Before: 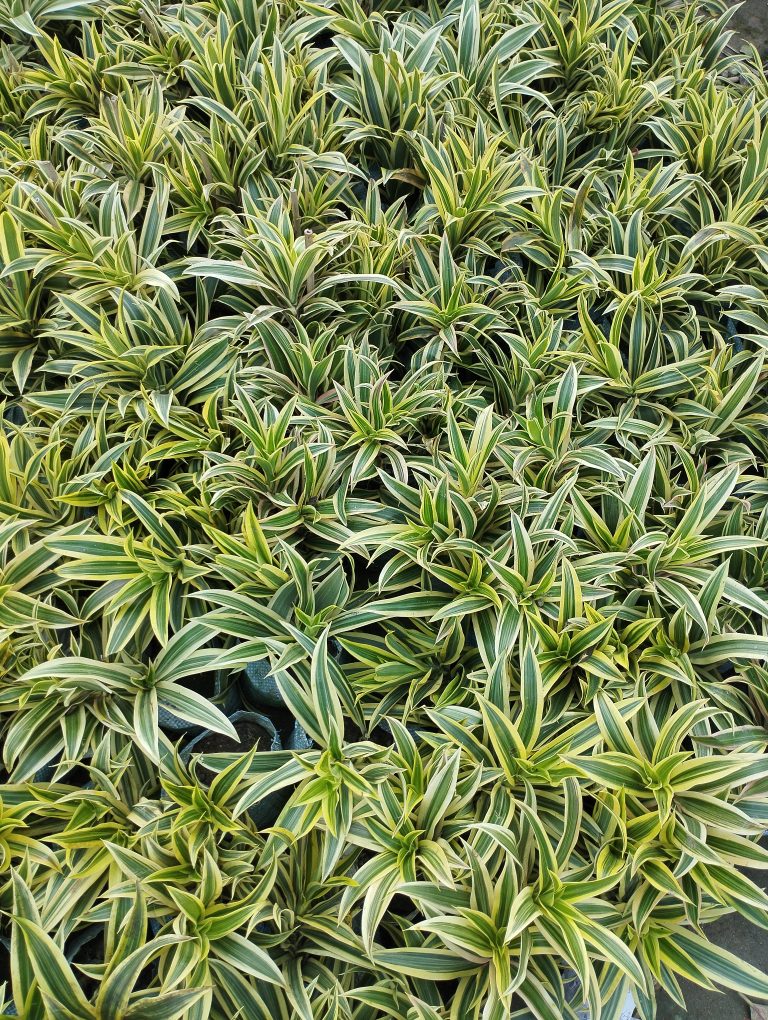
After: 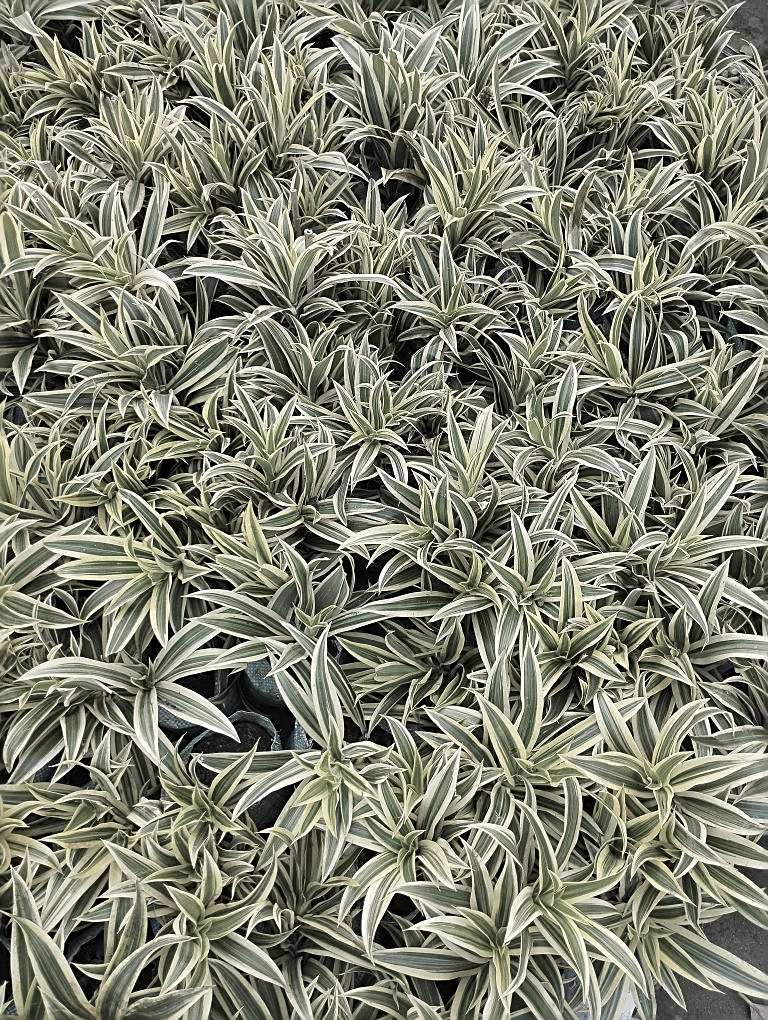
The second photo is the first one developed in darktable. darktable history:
contrast brightness saturation: saturation -0.049
color correction: highlights a* 3.79, highlights b* 5.07
sharpen: on, module defaults
color zones: curves: ch1 [(0.238, 0.163) (0.476, 0.2) (0.733, 0.322) (0.848, 0.134)]
